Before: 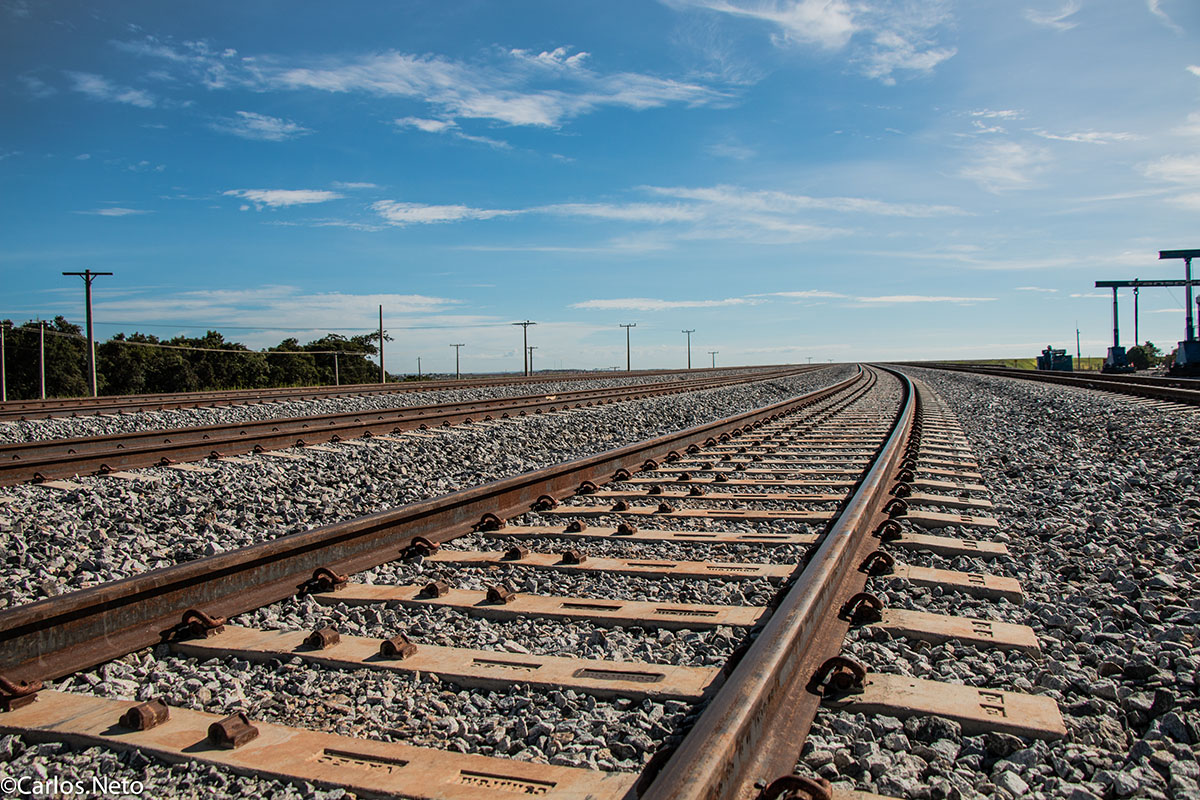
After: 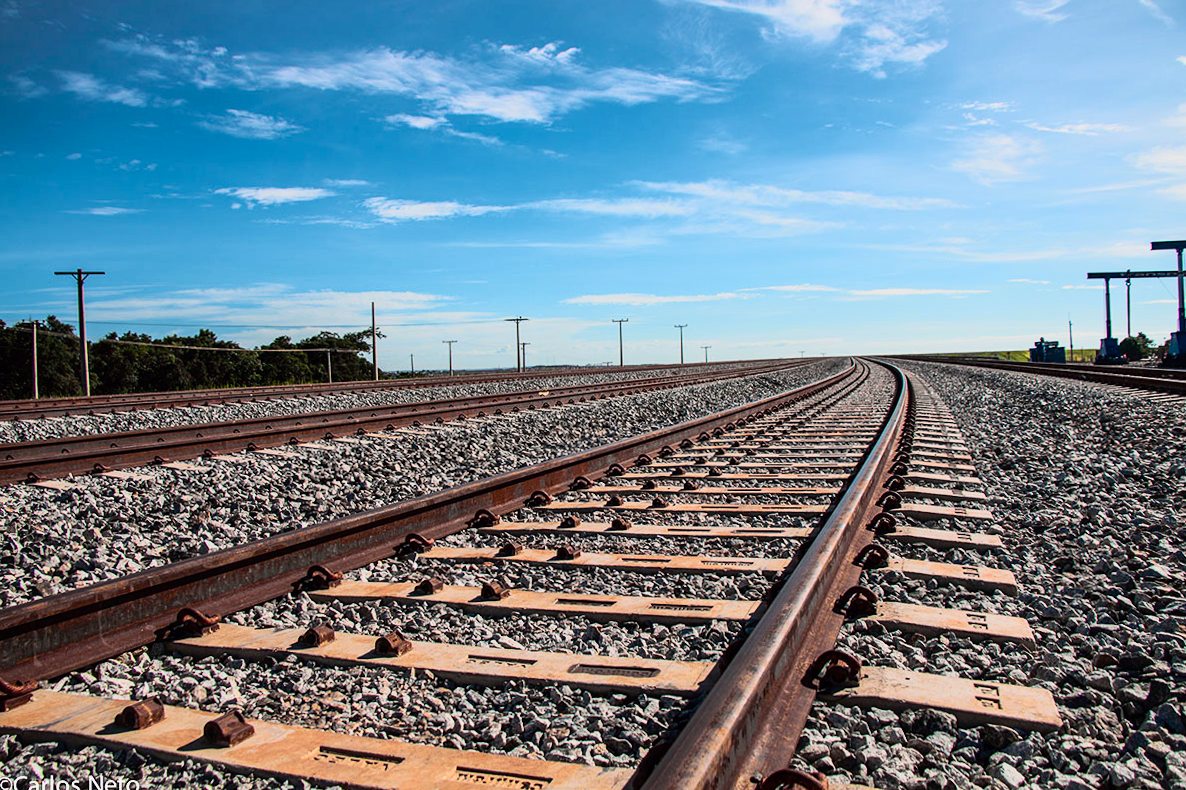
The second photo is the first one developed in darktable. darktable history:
rotate and perspective: rotation -0.45°, automatic cropping original format, crop left 0.008, crop right 0.992, crop top 0.012, crop bottom 0.988
tone curve: curves: ch0 [(0, 0.001) (0.139, 0.096) (0.311, 0.278) (0.495, 0.531) (0.718, 0.816) (0.841, 0.909) (1, 0.967)]; ch1 [(0, 0) (0.272, 0.249) (0.388, 0.385) (0.469, 0.456) (0.495, 0.497) (0.538, 0.554) (0.578, 0.605) (0.707, 0.778) (1, 1)]; ch2 [(0, 0) (0.125, 0.089) (0.353, 0.329) (0.443, 0.408) (0.502, 0.499) (0.557, 0.542) (0.608, 0.635) (1, 1)], color space Lab, independent channels, preserve colors none
